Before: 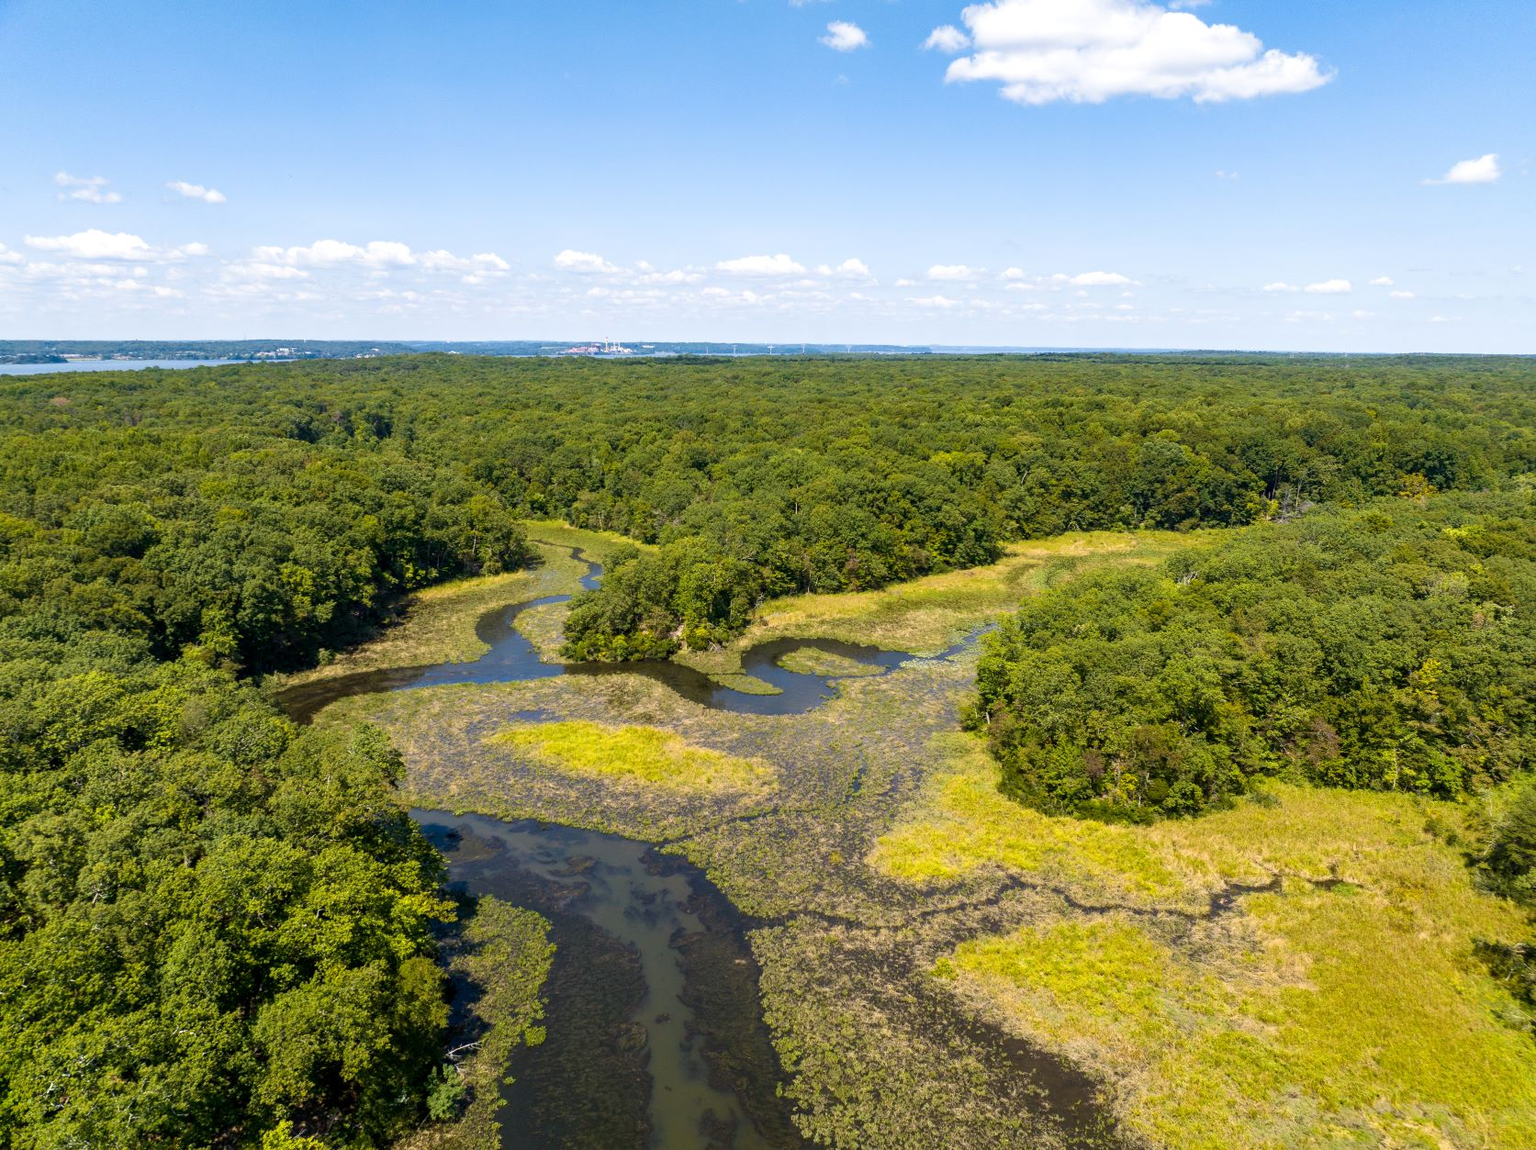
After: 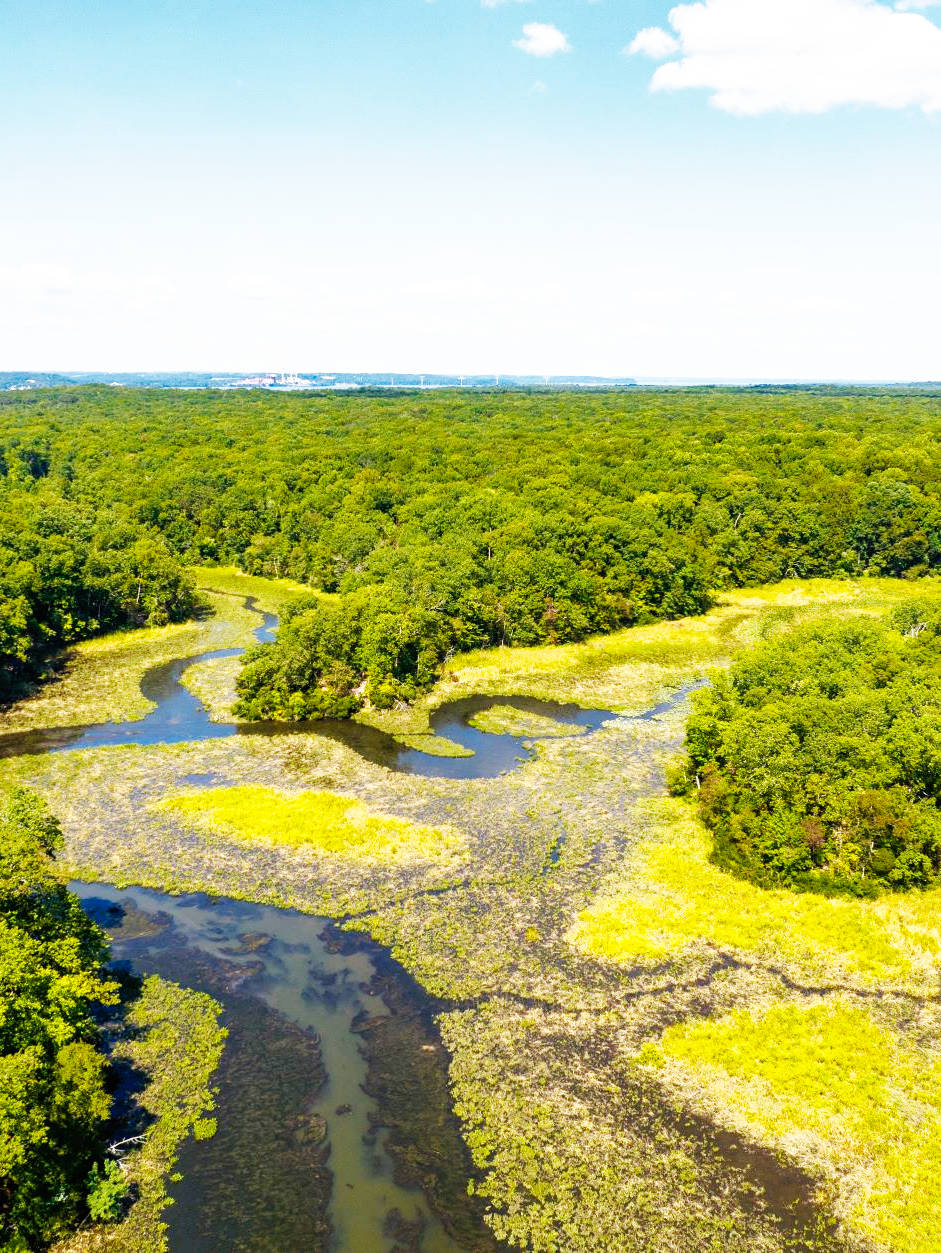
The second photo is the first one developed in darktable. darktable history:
crop and rotate: left 22.628%, right 21.093%
shadows and highlights: on, module defaults
base curve: curves: ch0 [(0, 0) (0.007, 0.004) (0.027, 0.03) (0.046, 0.07) (0.207, 0.54) (0.442, 0.872) (0.673, 0.972) (1, 1)], preserve colors none
